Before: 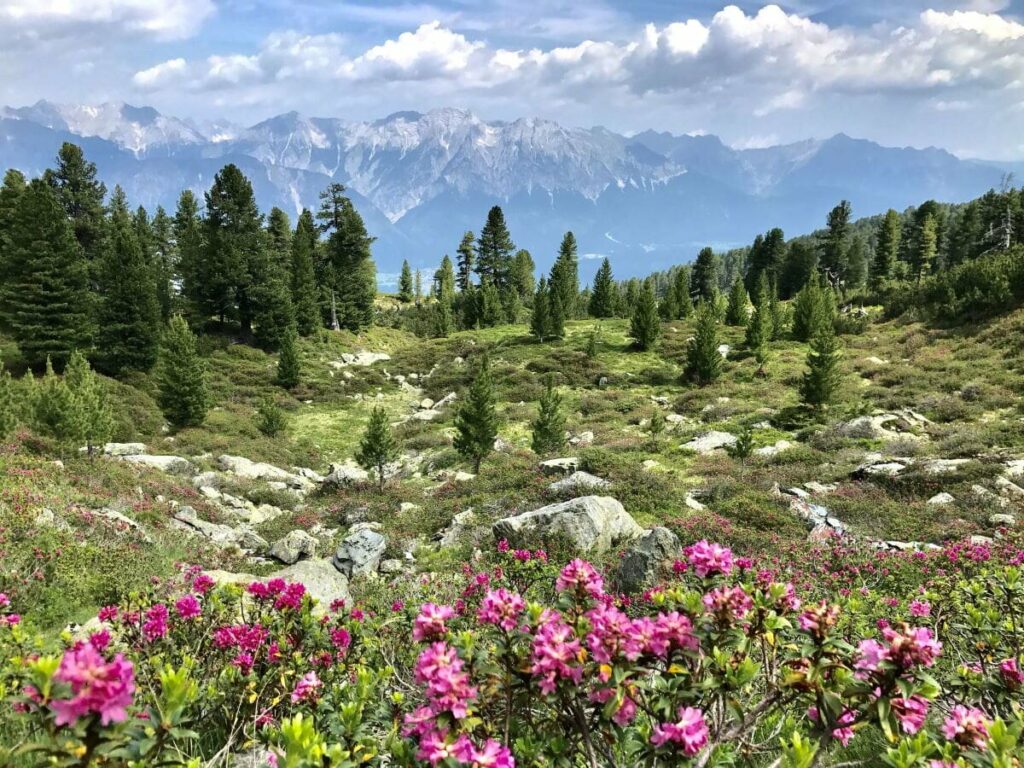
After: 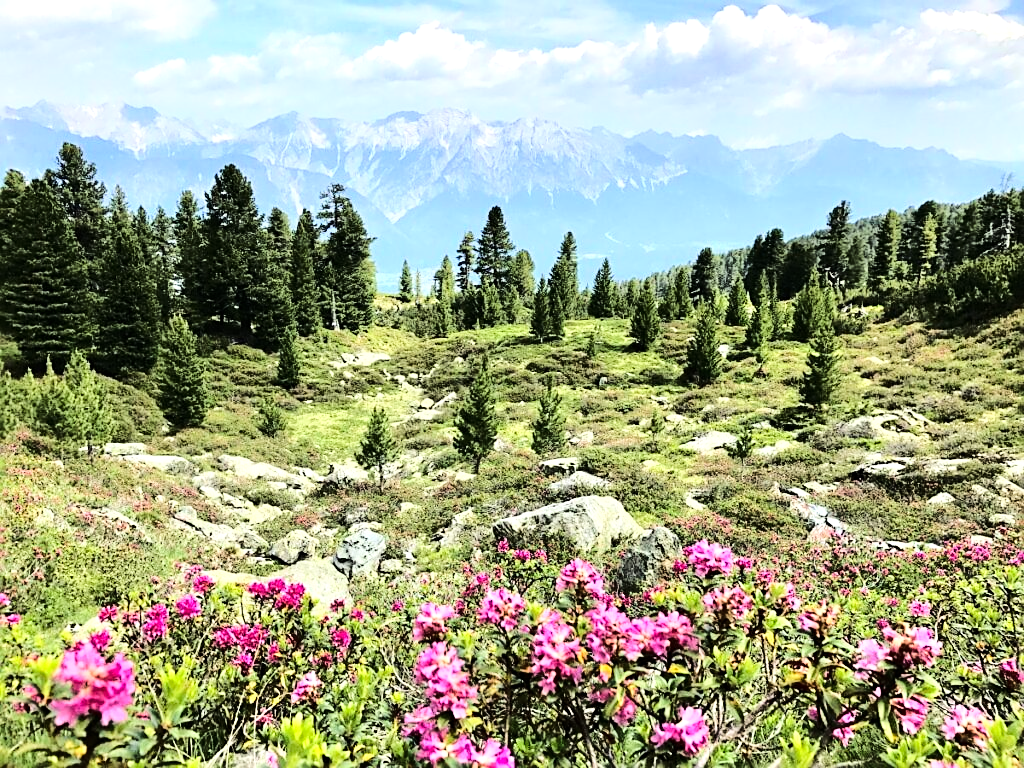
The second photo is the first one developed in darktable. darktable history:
tone curve: curves: ch0 [(0, 0.003) (0.117, 0.101) (0.257, 0.246) (0.408, 0.432) (0.611, 0.653) (0.824, 0.846) (1, 1)]; ch1 [(0, 0) (0.227, 0.197) (0.405, 0.421) (0.501, 0.501) (0.522, 0.53) (0.563, 0.572) (0.589, 0.611) (0.699, 0.709) (0.976, 0.992)]; ch2 [(0, 0) (0.208, 0.176) (0.377, 0.38) (0.5, 0.5) (0.537, 0.534) (0.571, 0.576) (0.681, 0.746) (1, 1)], color space Lab, linked channels, preserve colors none
sharpen: on, module defaults
base curve: curves: ch0 [(0, 0) (0.036, 0.025) (0.121, 0.166) (0.206, 0.329) (0.605, 0.79) (1, 1)]
tone equalizer: -8 EV -0.4 EV, -7 EV -0.406 EV, -6 EV -0.332 EV, -5 EV -0.243 EV, -3 EV 0.21 EV, -2 EV 0.344 EV, -1 EV 0.384 EV, +0 EV 0.407 EV, mask exposure compensation -0.497 EV
